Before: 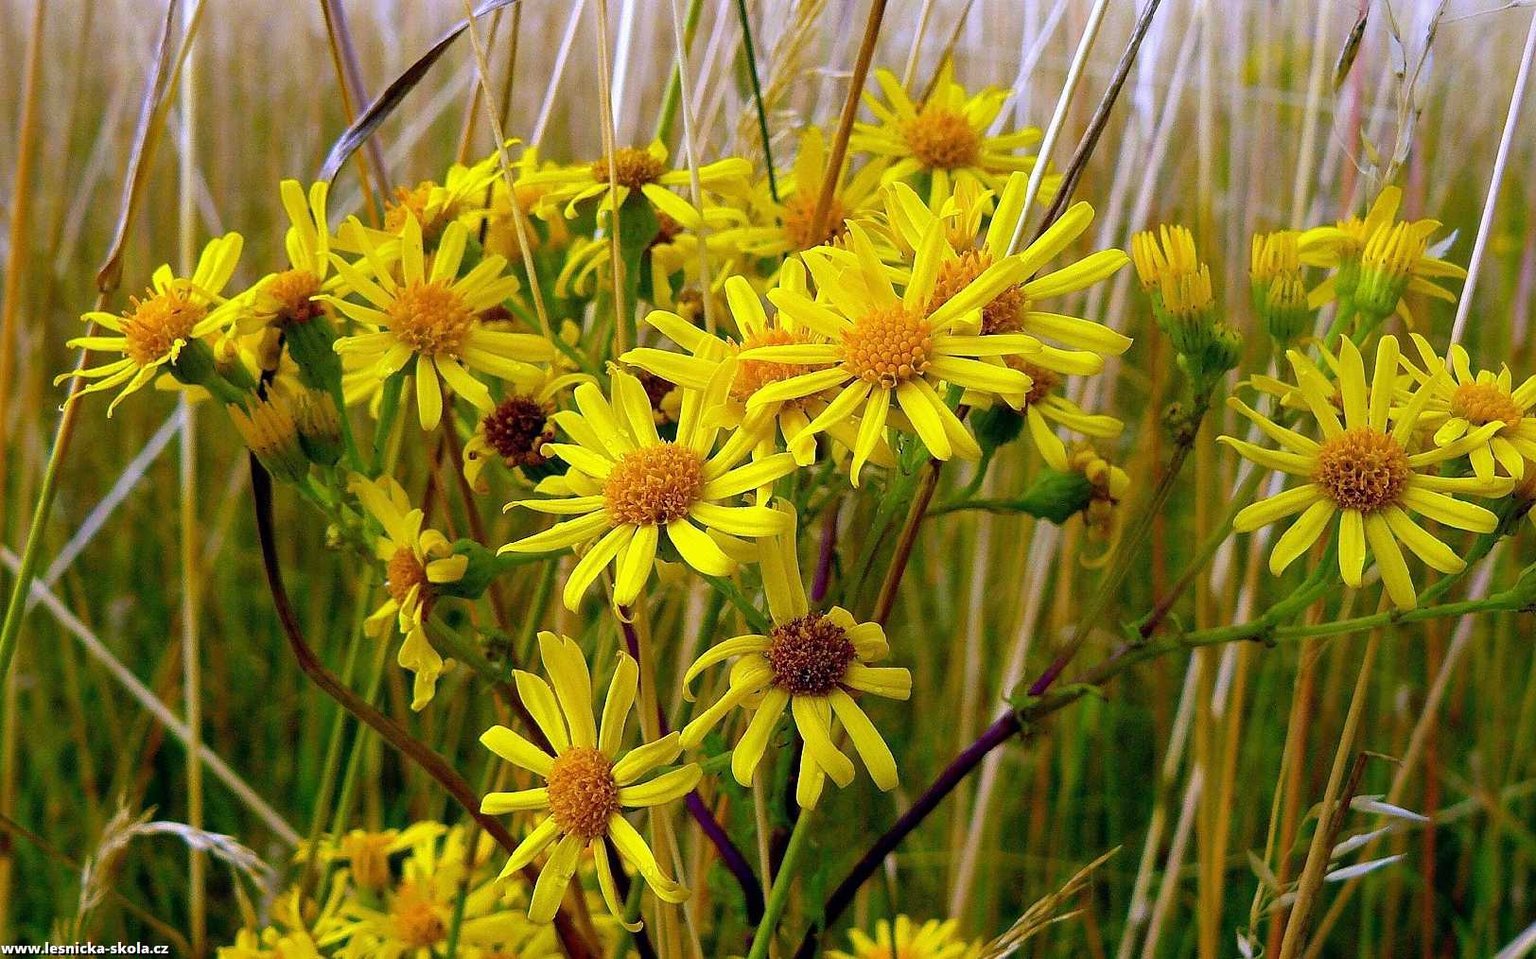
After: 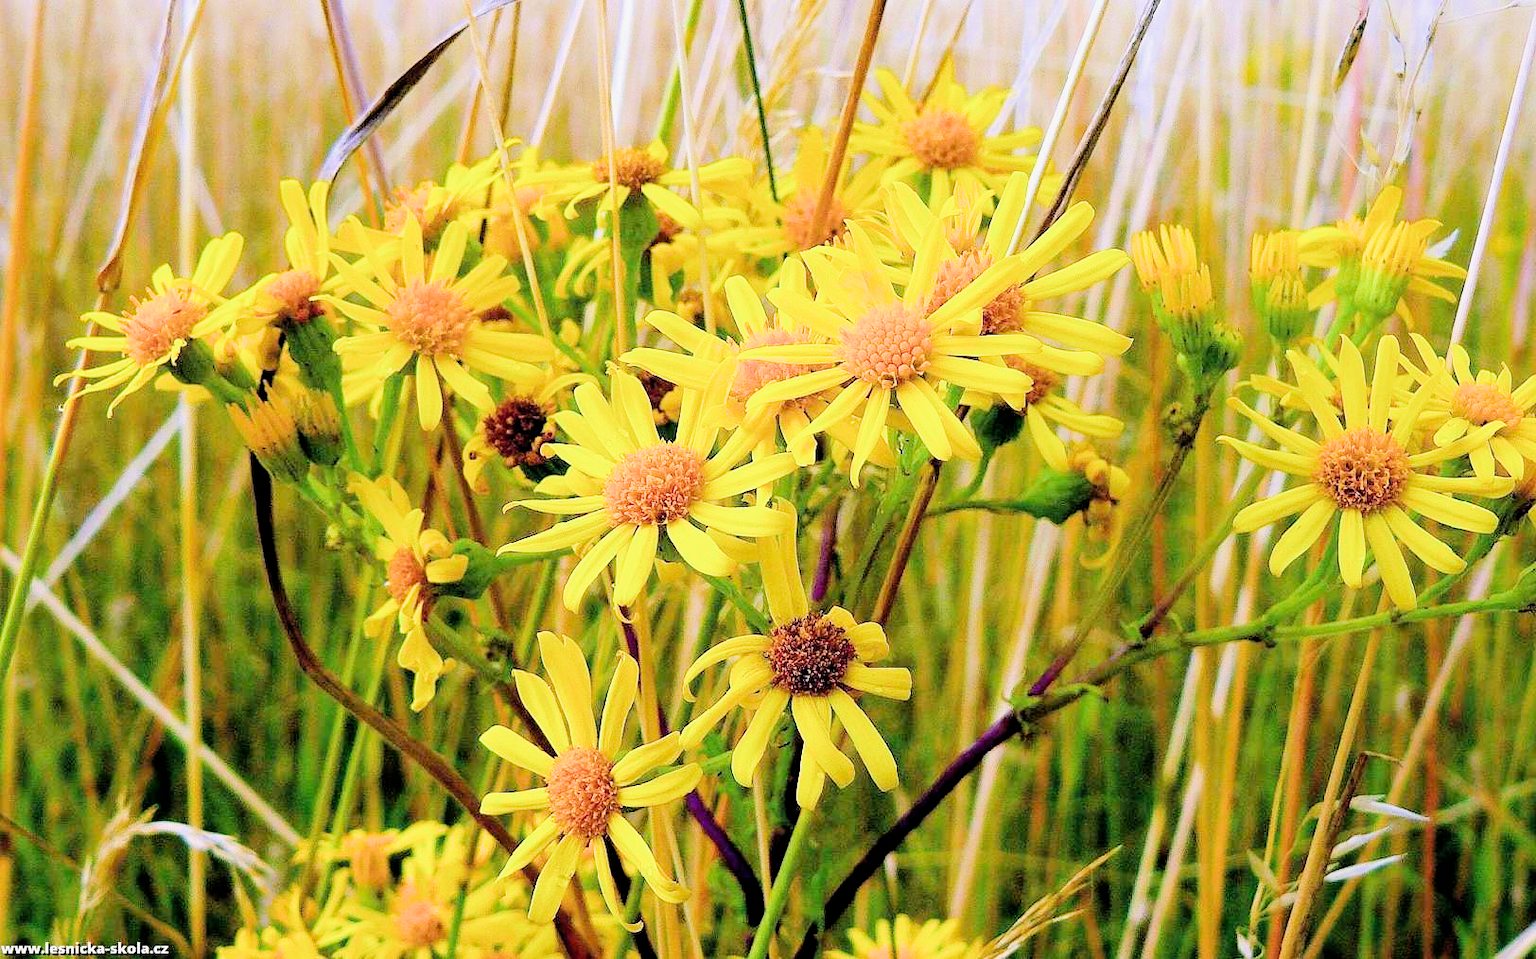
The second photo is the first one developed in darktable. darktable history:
exposure: black level correction 0, exposure 1.618 EV, compensate highlight preservation false
filmic rgb: black relative exposure -4.14 EV, white relative exposure 5.16 EV, threshold 3 EV, hardness 2.16, contrast 1.182, enable highlight reconstruction true
